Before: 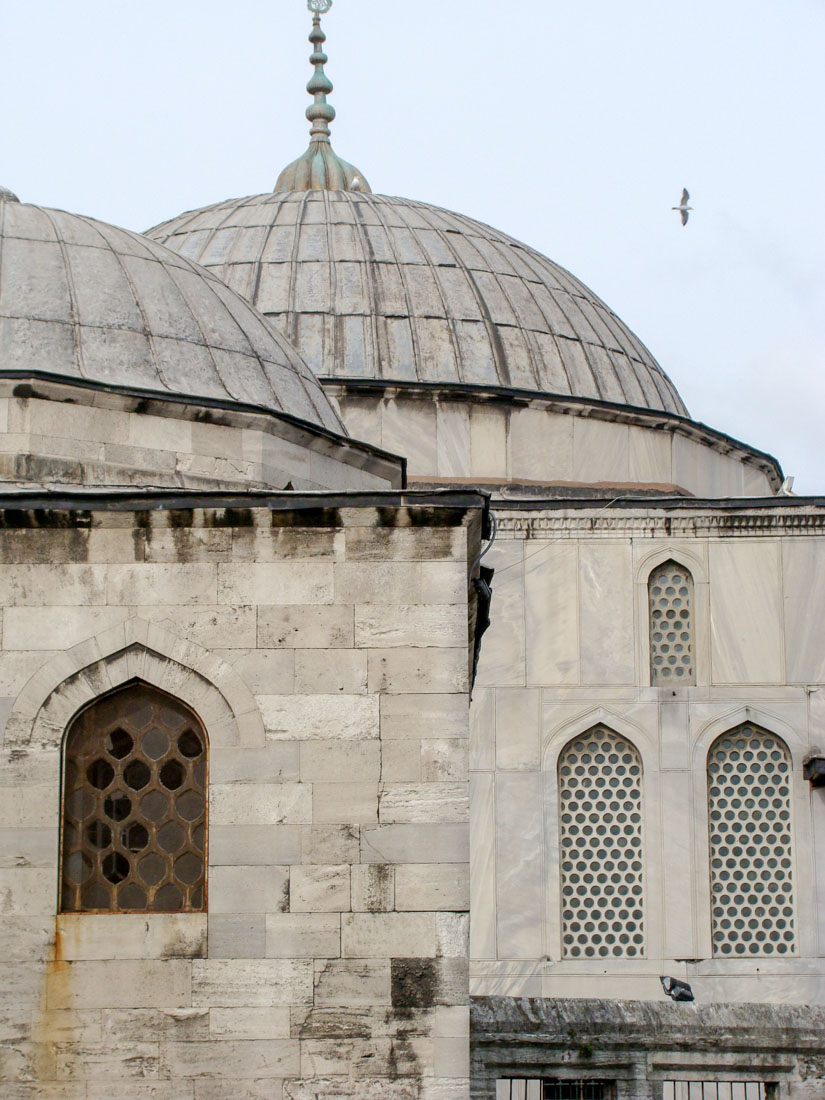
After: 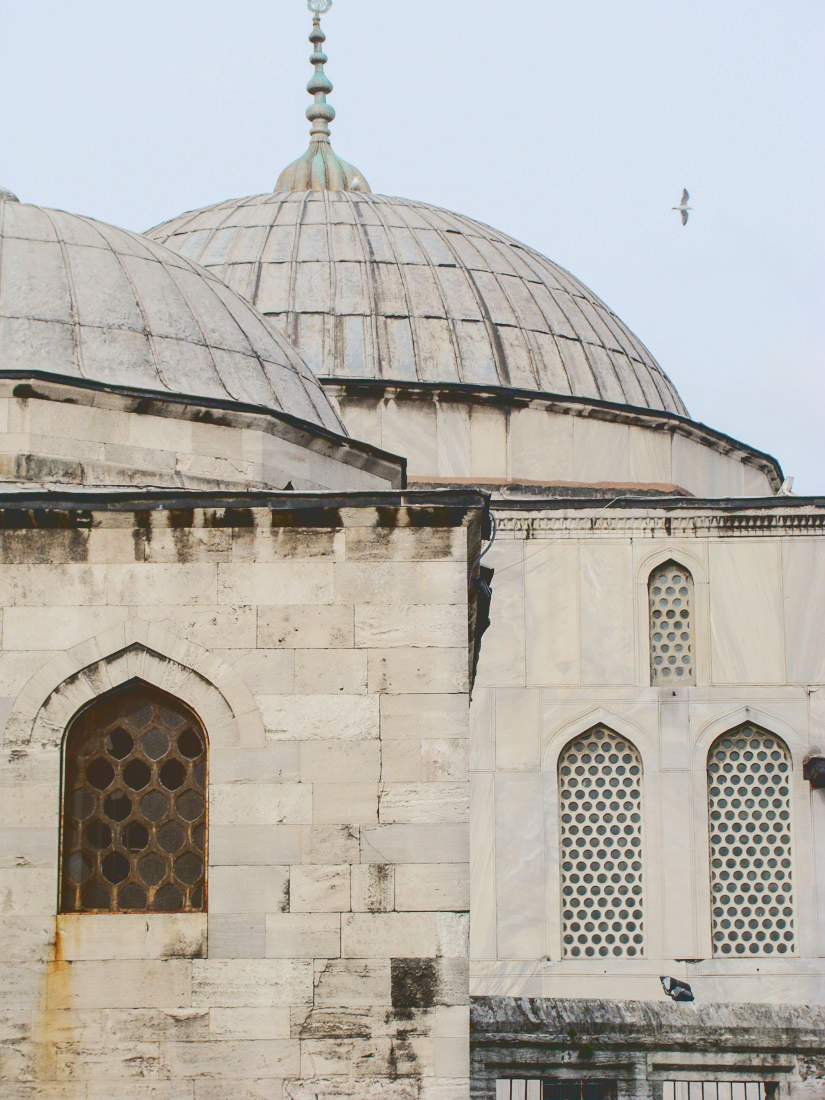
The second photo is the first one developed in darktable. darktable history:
contrast brightness saturation: contrast -0.125
tone curve: curves: ch0 [(0, 0) (0.003, 0.195) (0.011, 0.196) (0.025, 0.196) (0.044, 0.196) (0.069, 0.196) (0.1, 0.196) (0.136, 0.197) (0.177, 0.207) (0.224, 0.224) (0.277, 0.268) (0.335, 0.336) (0.399, 0.424) (0.468, 0.533) (0.543, 0.632) (0.623, 0.715) (0.709, 0.789) (0.801, 0.85) (0.898, 0.906) (1, 1)], color space Lab, linked channels, preserve colors none
